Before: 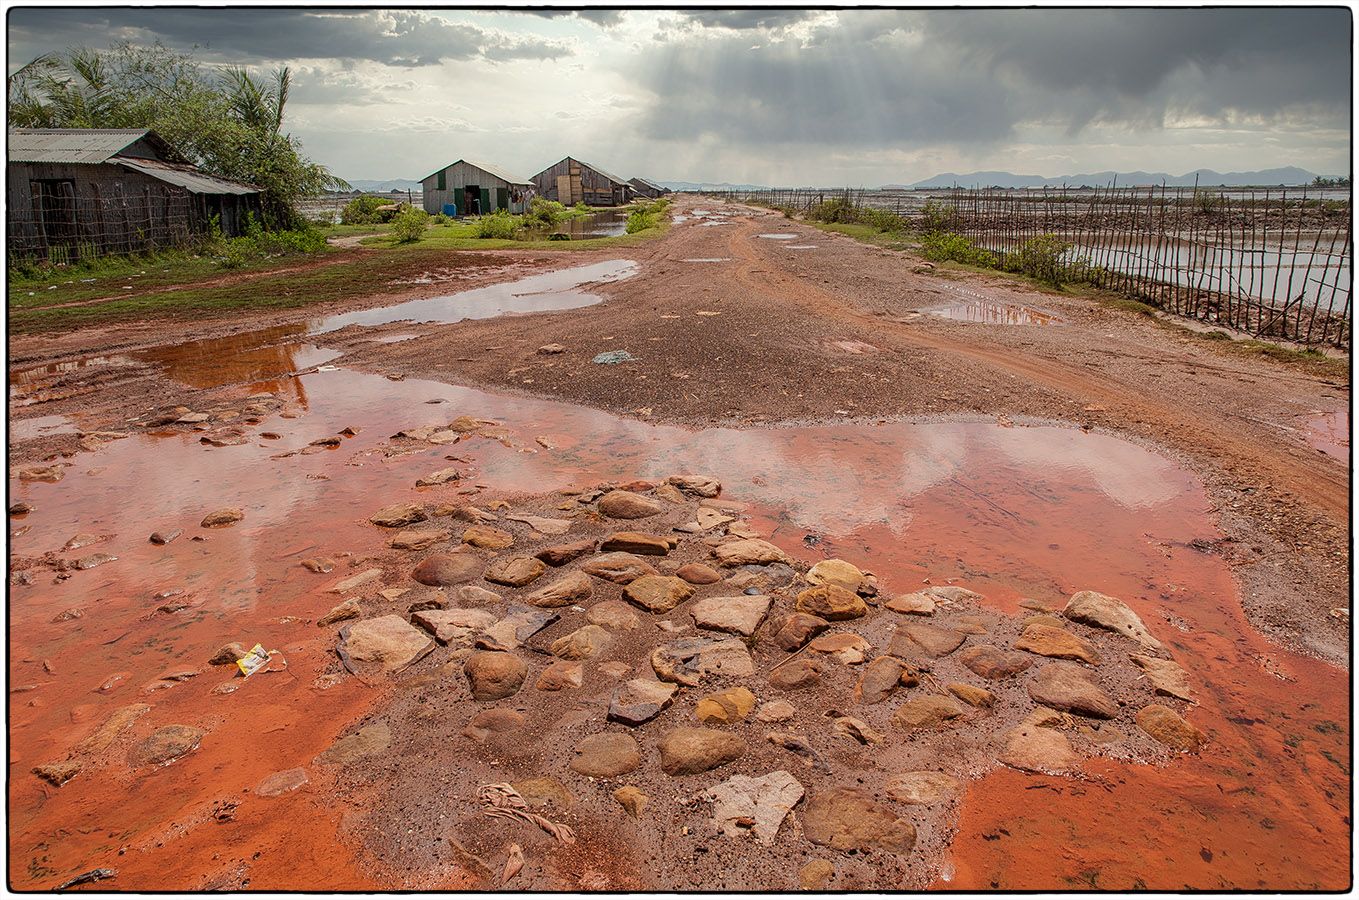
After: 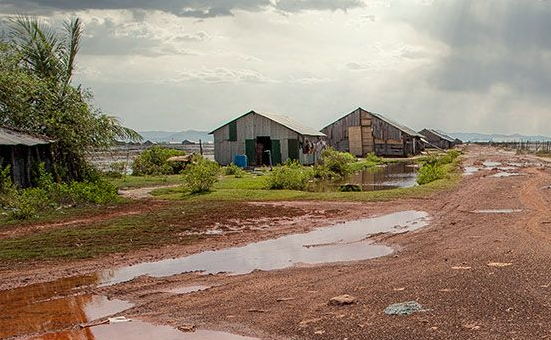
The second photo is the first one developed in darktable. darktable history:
crop: left 15.449%, top 5.448%, right 43.96%, bottom 56.756%
